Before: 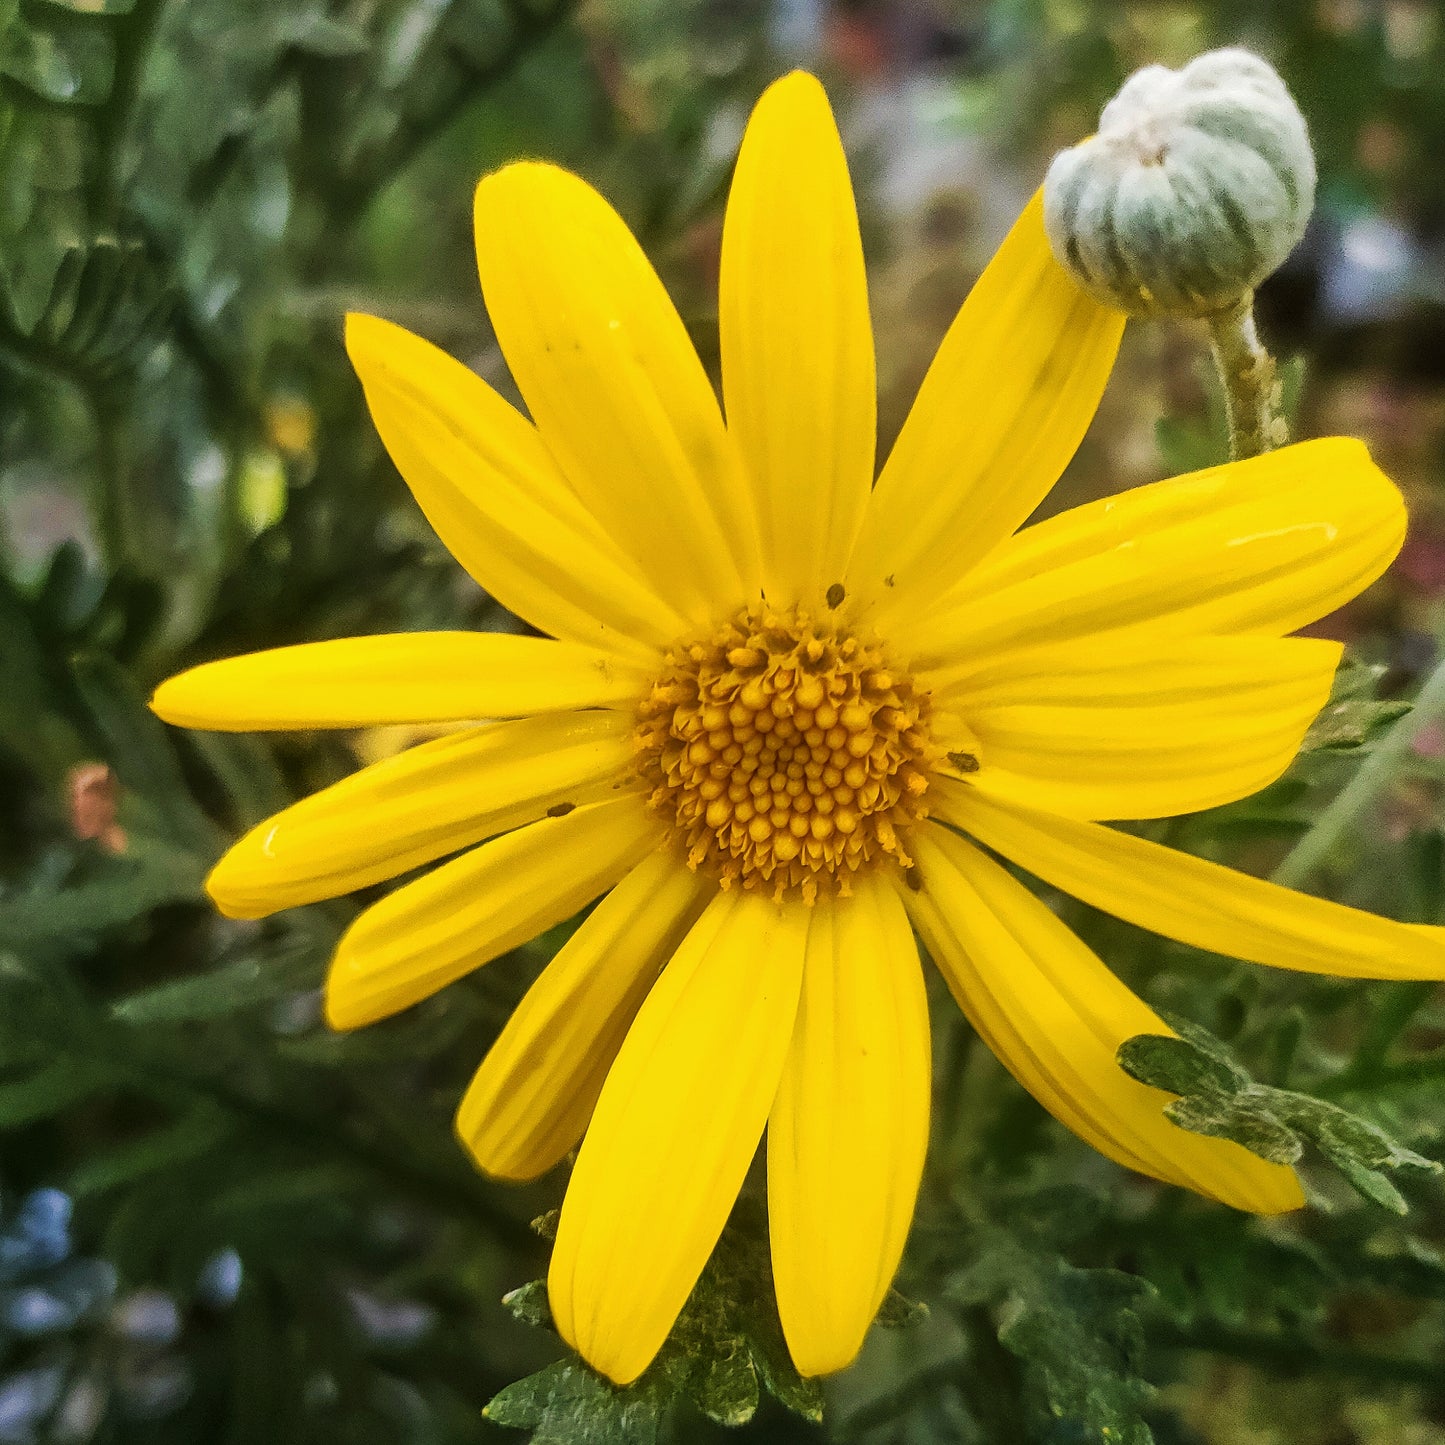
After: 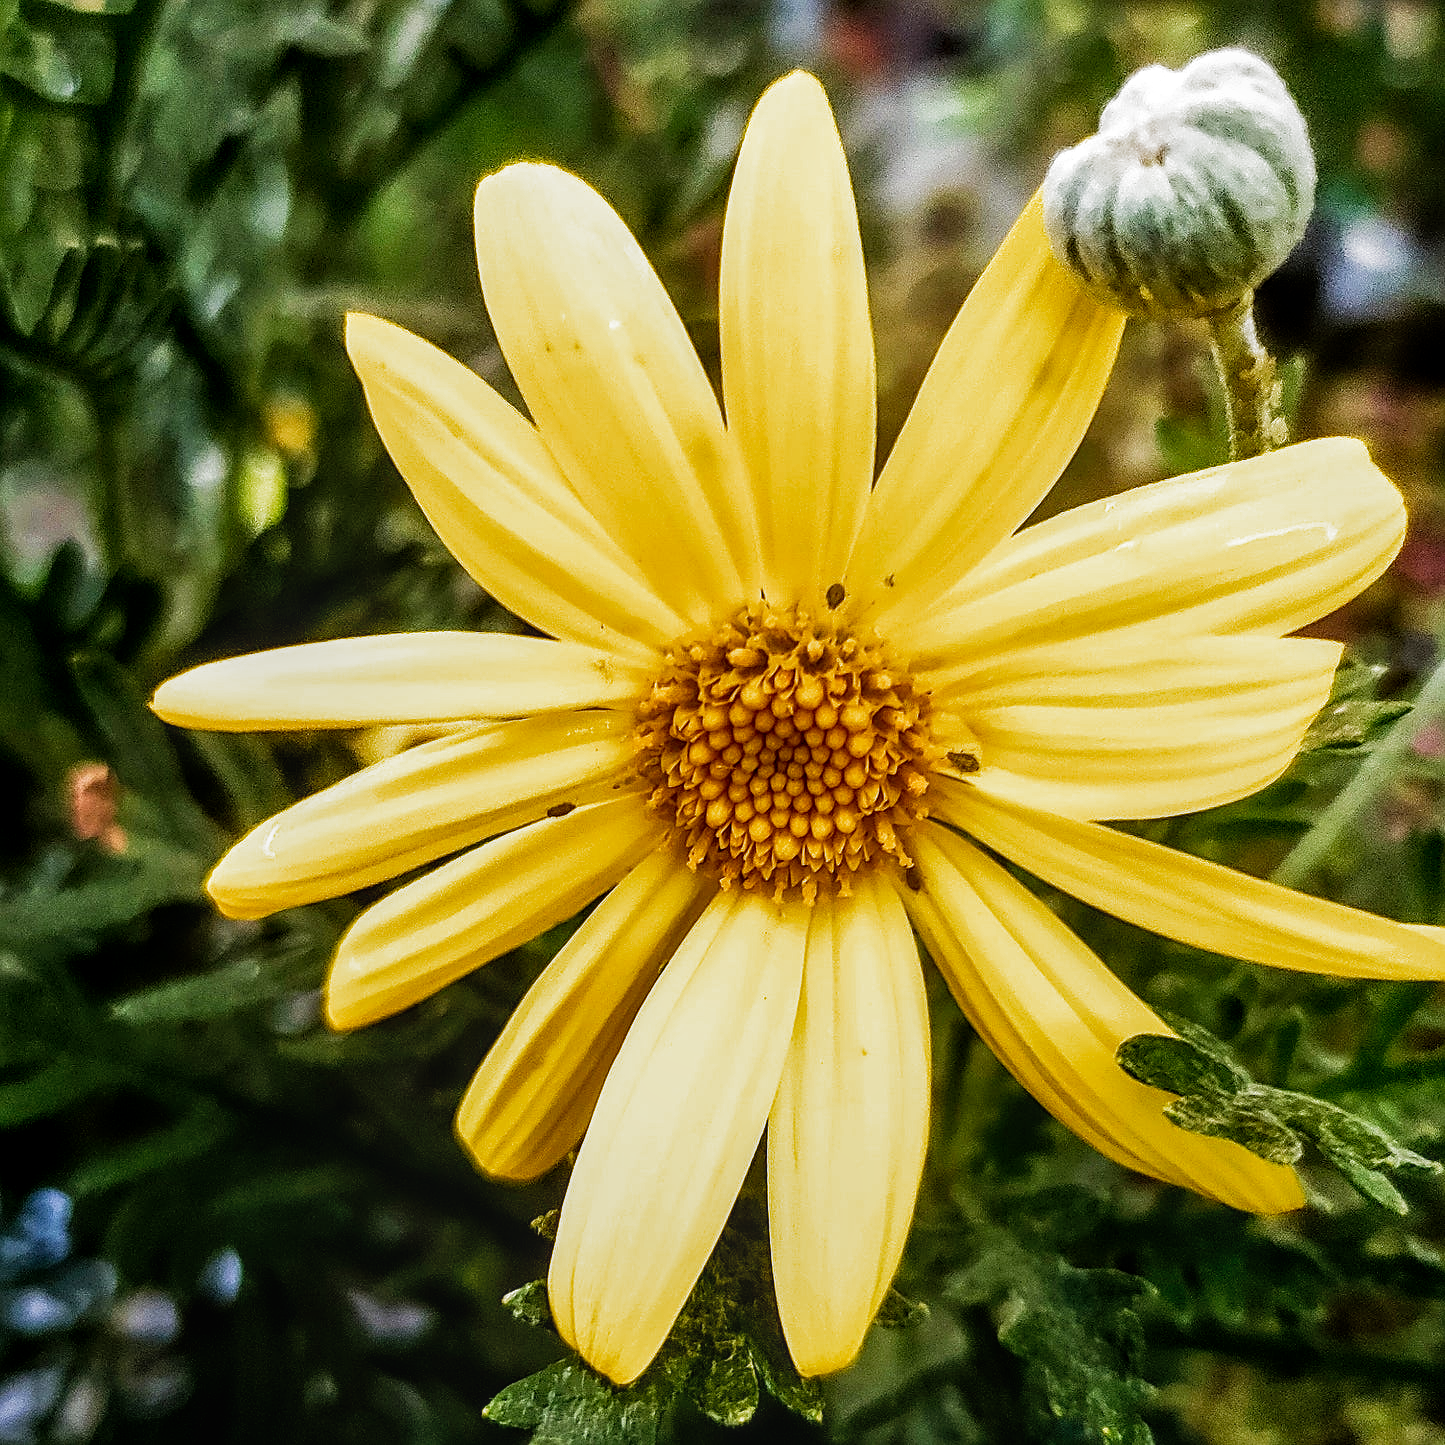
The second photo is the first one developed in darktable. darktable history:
filmic rgb: black relative exposure -8.2 EV, white relative exposure 2.2 EV, threshold 3 EV, hardness 7.11, latitude 75%, contrast 1.325, highlights saturation mix -2%, shadows ↔ highlights balance 30%, preserve chrominance no, color science v5 (2021), contrast in shadows safe, contrast in highlights safe, enable highlight reconstruction true
local contrast: on, module defaults
sharpen: on, module defaults
